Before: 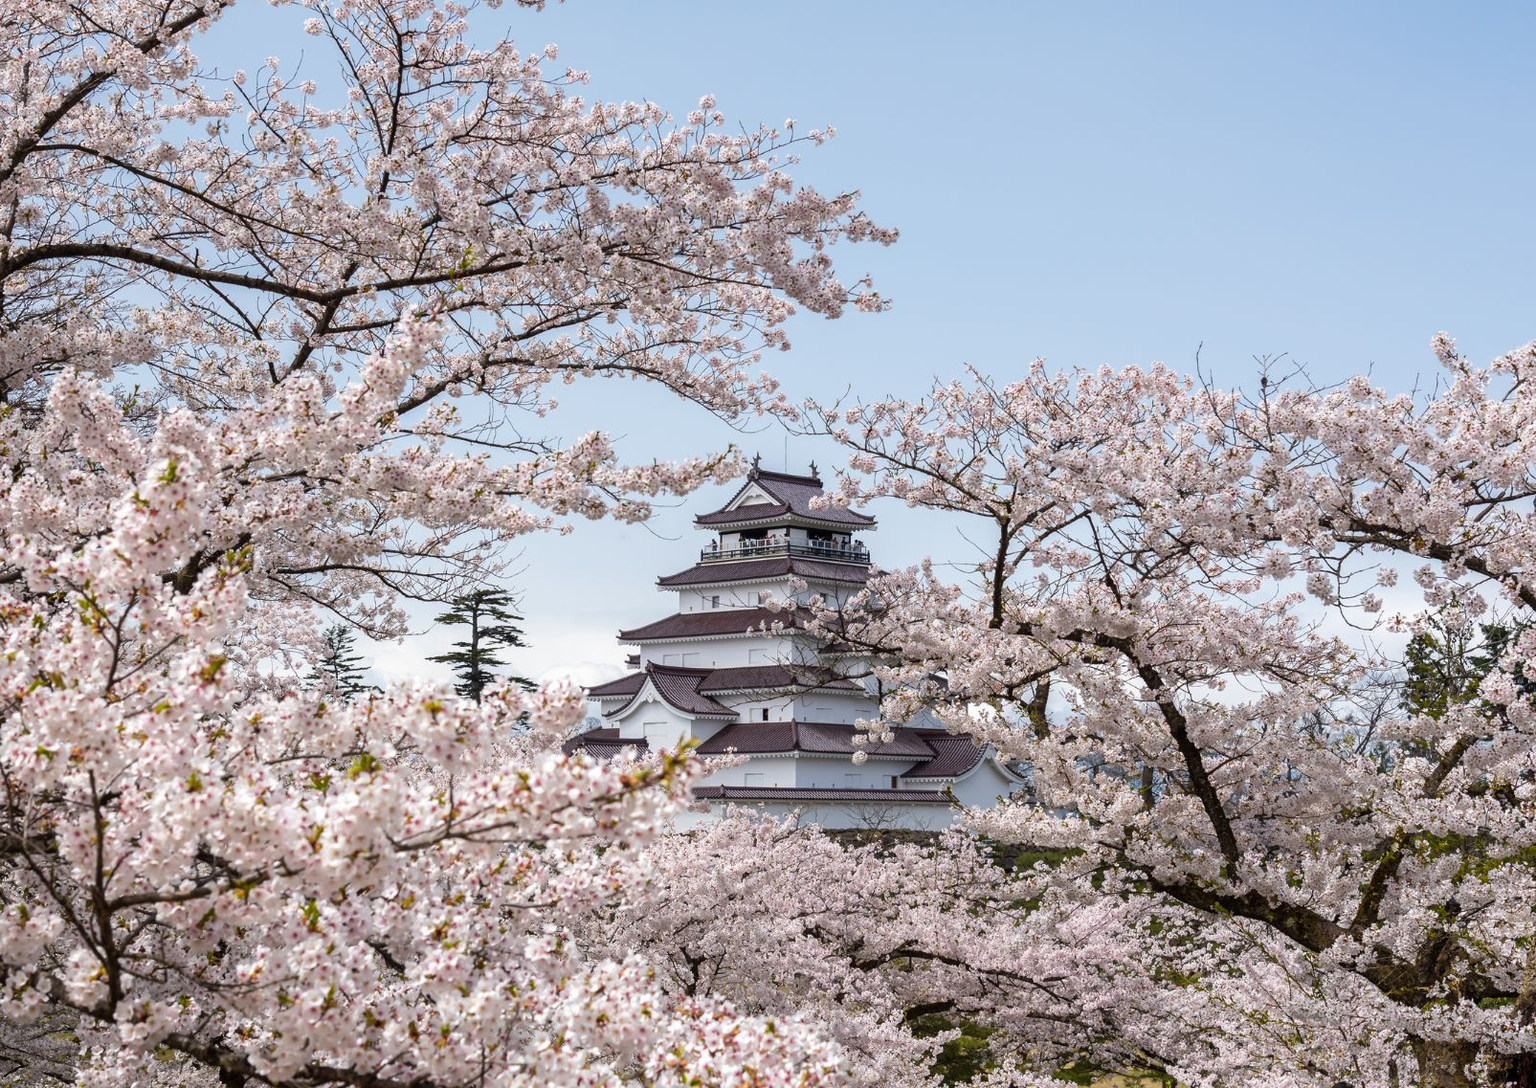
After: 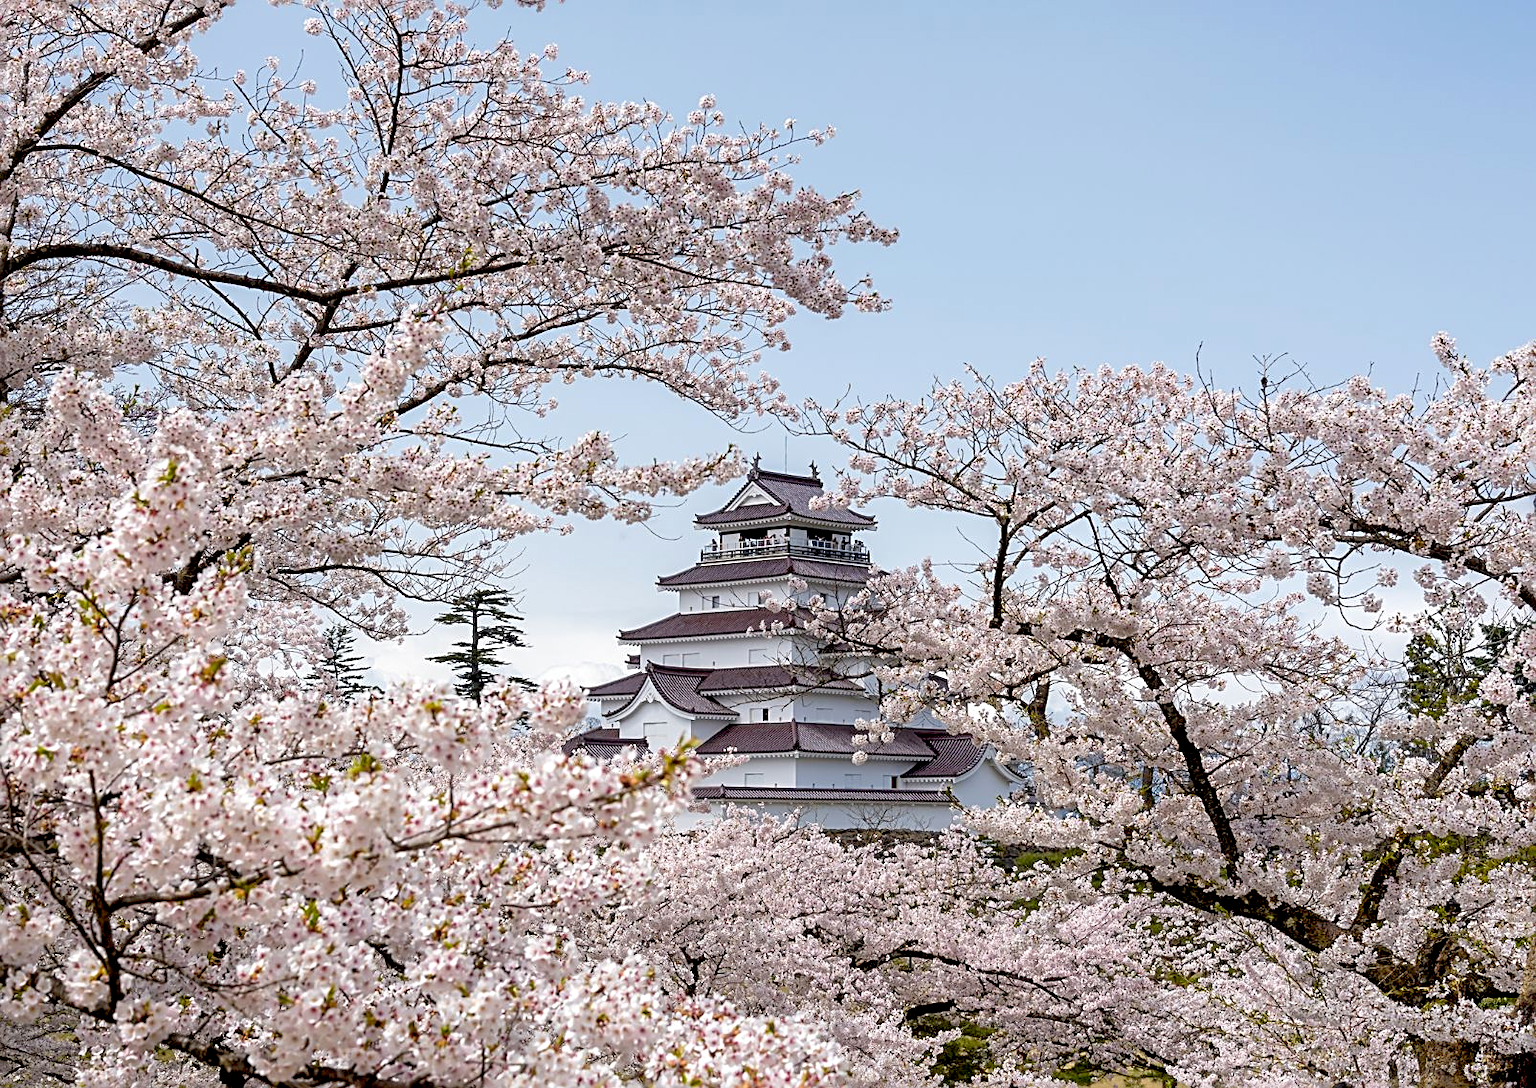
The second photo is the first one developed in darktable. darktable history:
sharpen: radius 2.551, amount 0.645
exposure: black level correction 0.01, exposure 0.015 EV, compensate highlight preservation false
tone equalizer: -7 EV 0.144 EV, -6 EV 0.591 EV, -5 EV 1.17 EV, -4 EV 1.34 EV, -3 EV 1.17 EV, -2 EV 0.6 EV, -1 EV 0.149 EV, smoothing diameter 24.96%, edges refinement/feathering 14.2, preserve details guided filter
contrast equalizer: y [[0.518, 0.517, 0.501, 0.5, 0.5, 0.5], [0.5 ×6], [0.5 ×6], [0 ×6], [0 ×6]], mix 0.306
